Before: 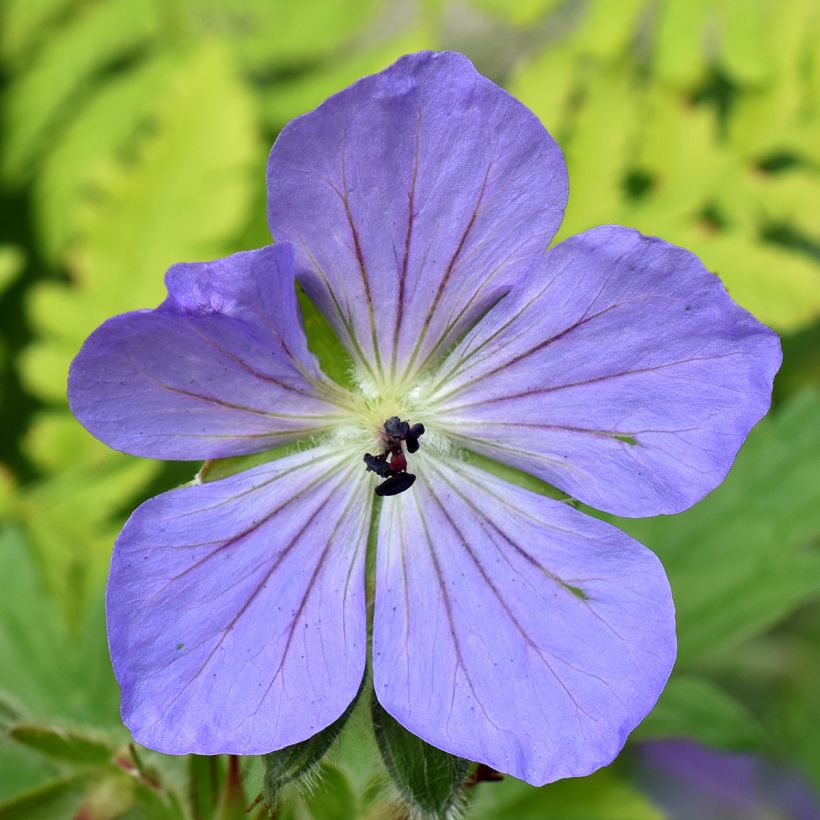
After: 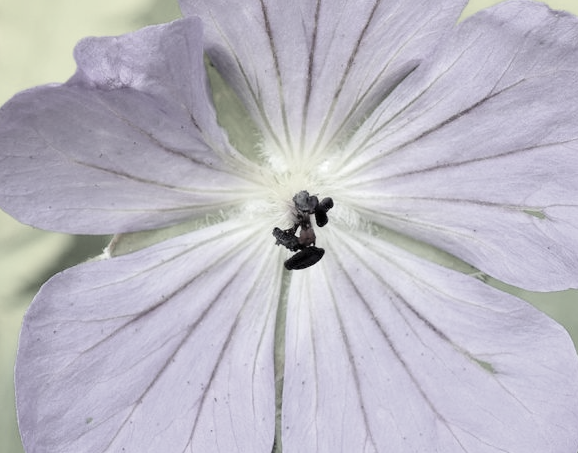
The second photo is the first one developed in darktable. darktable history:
color correction: saturation 0.2
global tonemap: drago (0.7, 100)
crop: left 11.123%, top 27.61%, right 18.3%, bottom 17.034%
